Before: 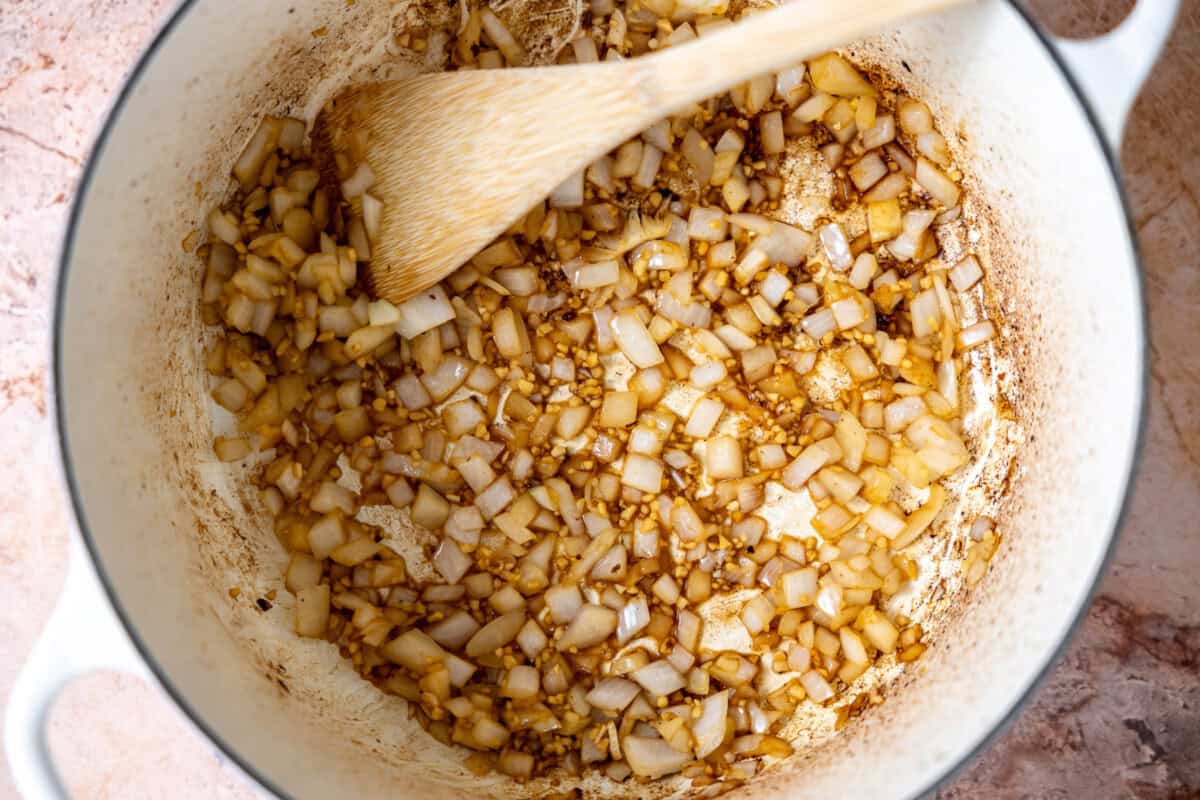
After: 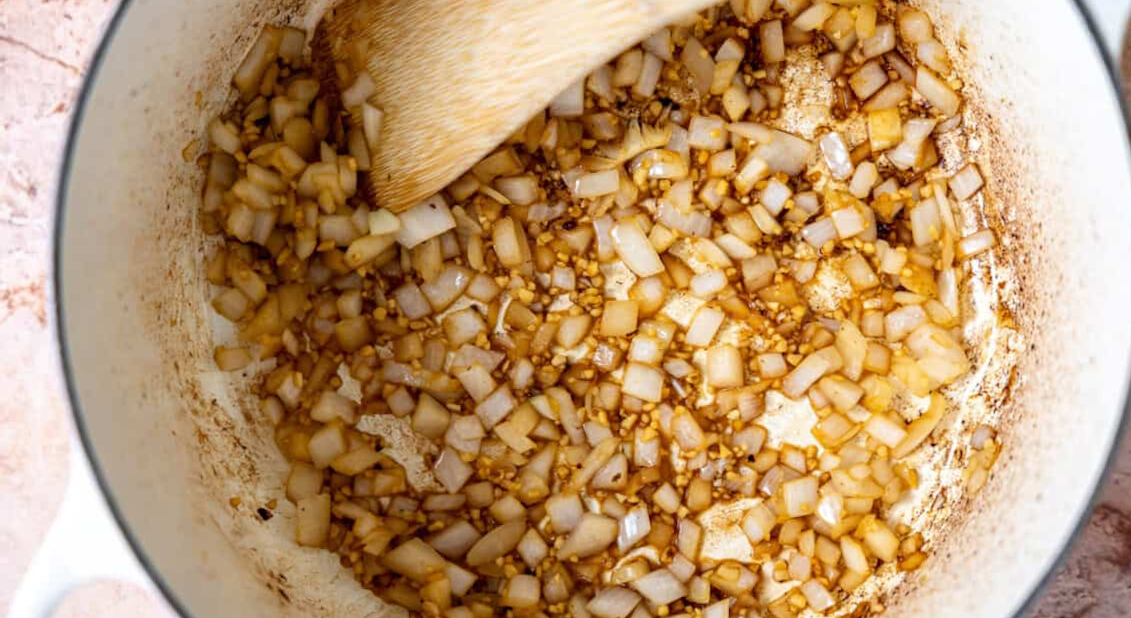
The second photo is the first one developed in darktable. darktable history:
crop and rotate: angle 0.06°, top 11.549%, right 5.779%, bottom 11.316%
